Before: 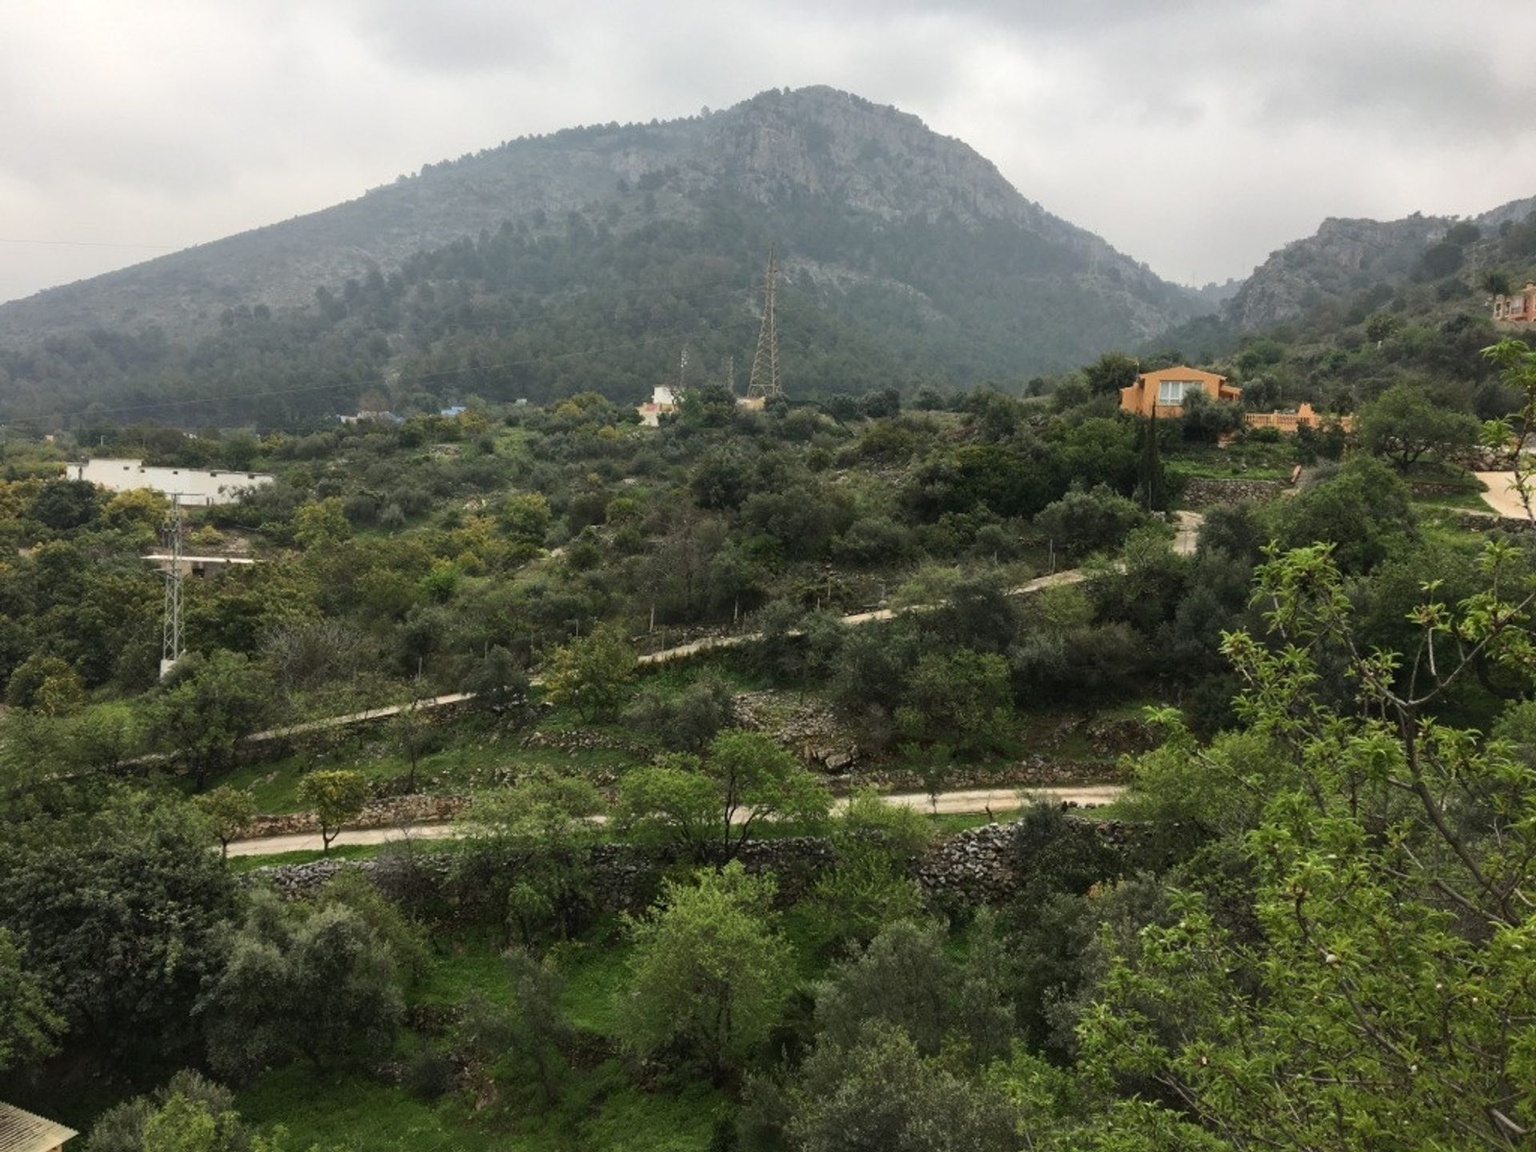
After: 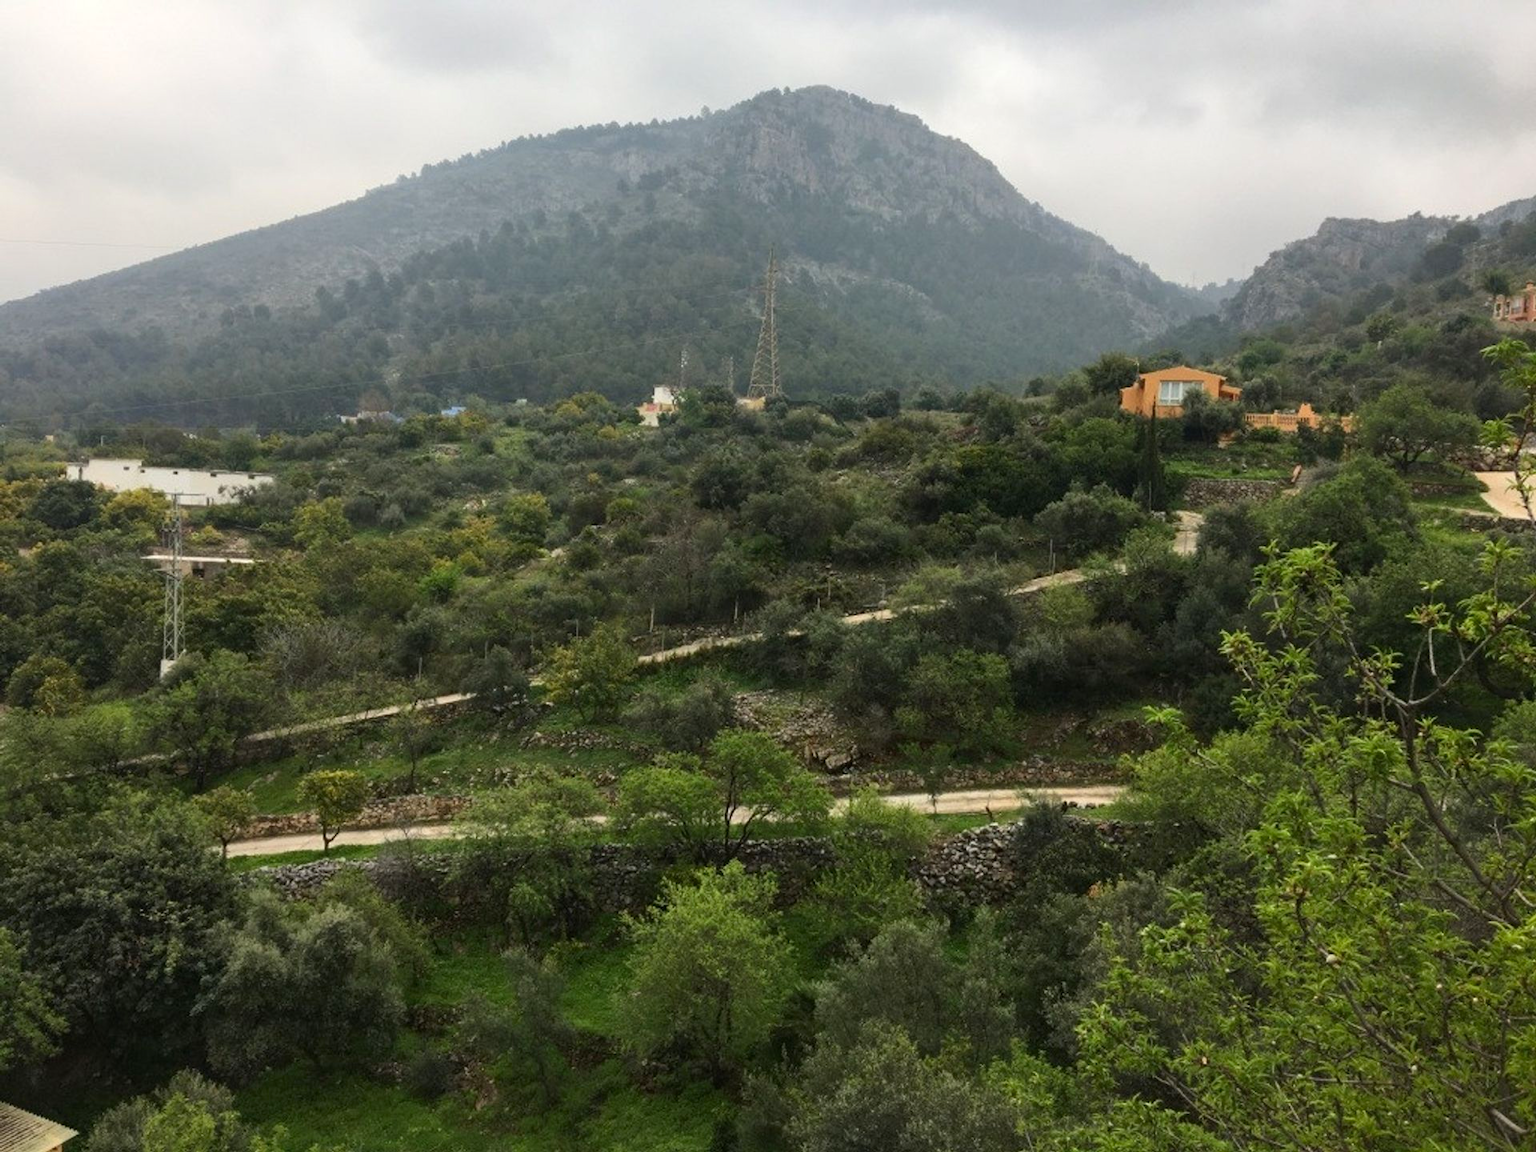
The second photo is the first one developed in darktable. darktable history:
contrast brightness saturation: contrast 0.041, saturation 0.162
